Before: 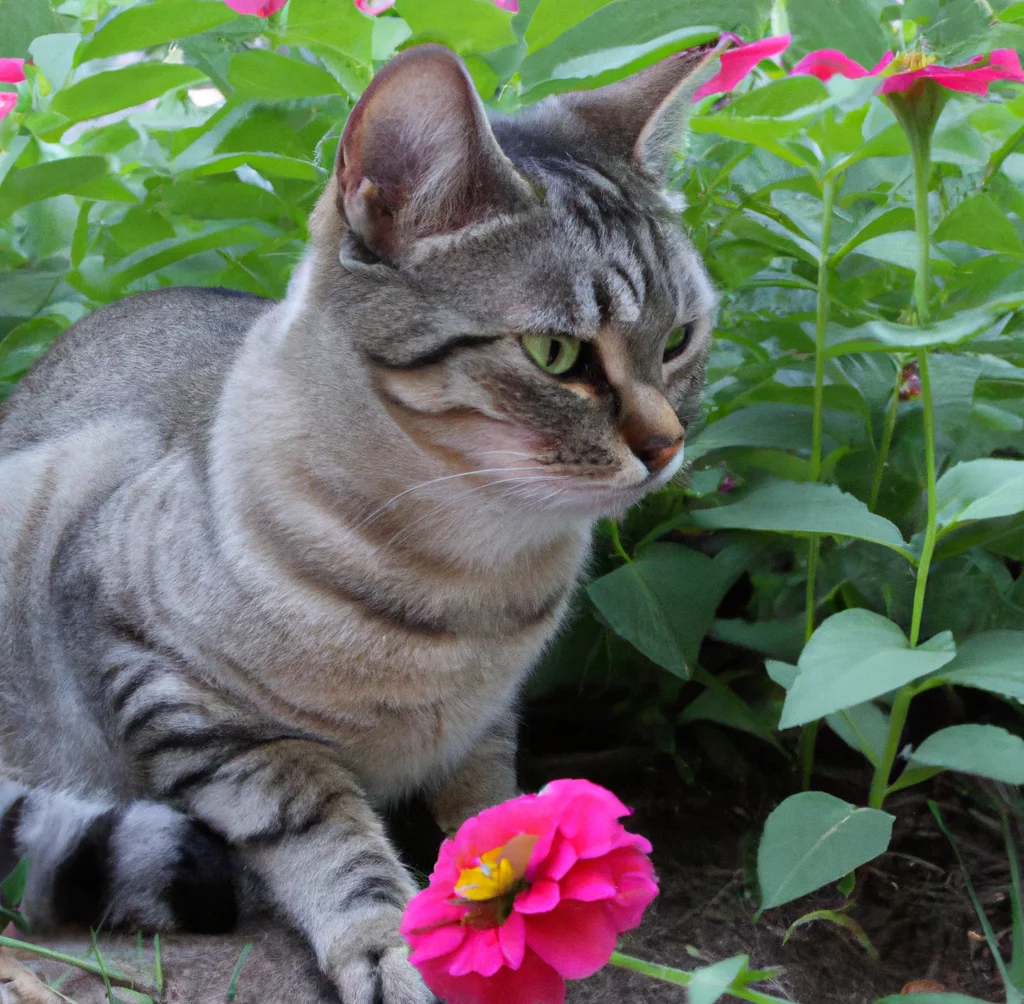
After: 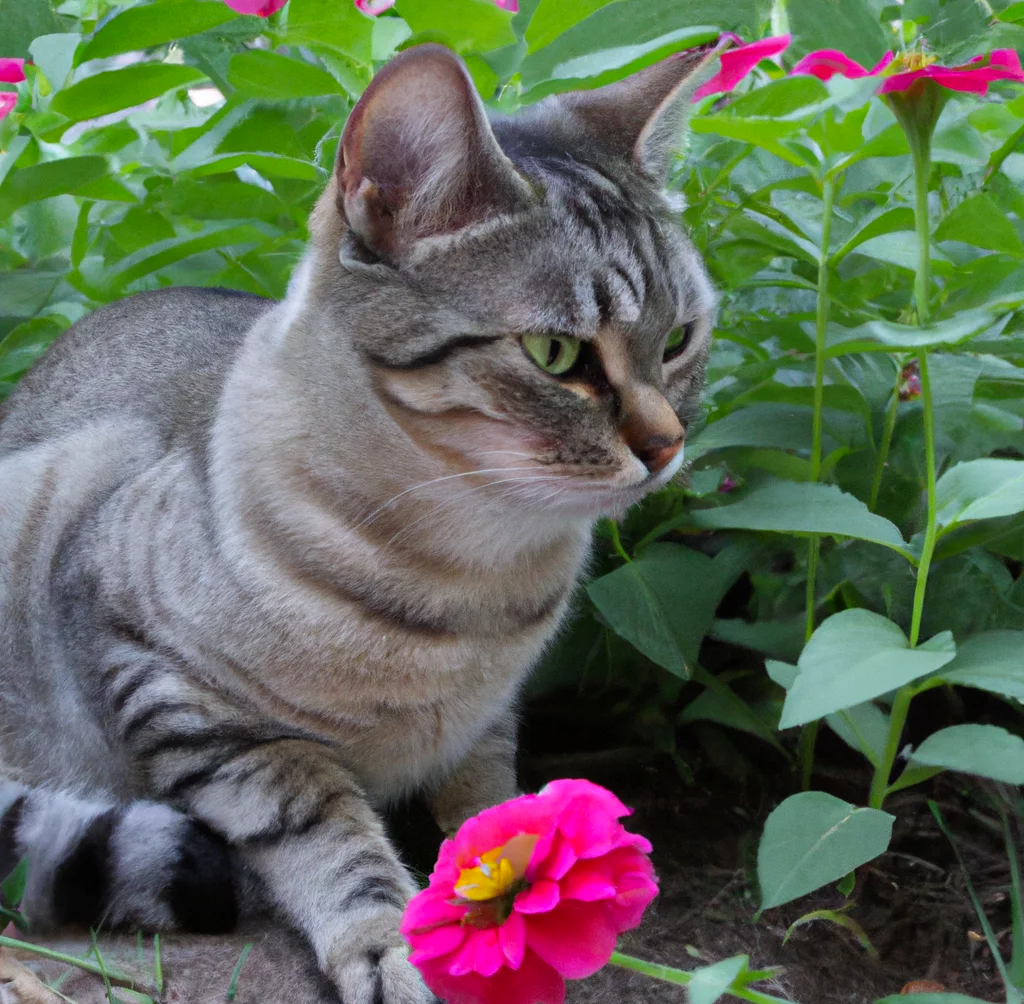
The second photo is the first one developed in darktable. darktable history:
shadows and highlights: shadows 20.91, highlights -82.73, soften with gaussian
vibrance: on, module defaults
white balance: emerald 1
